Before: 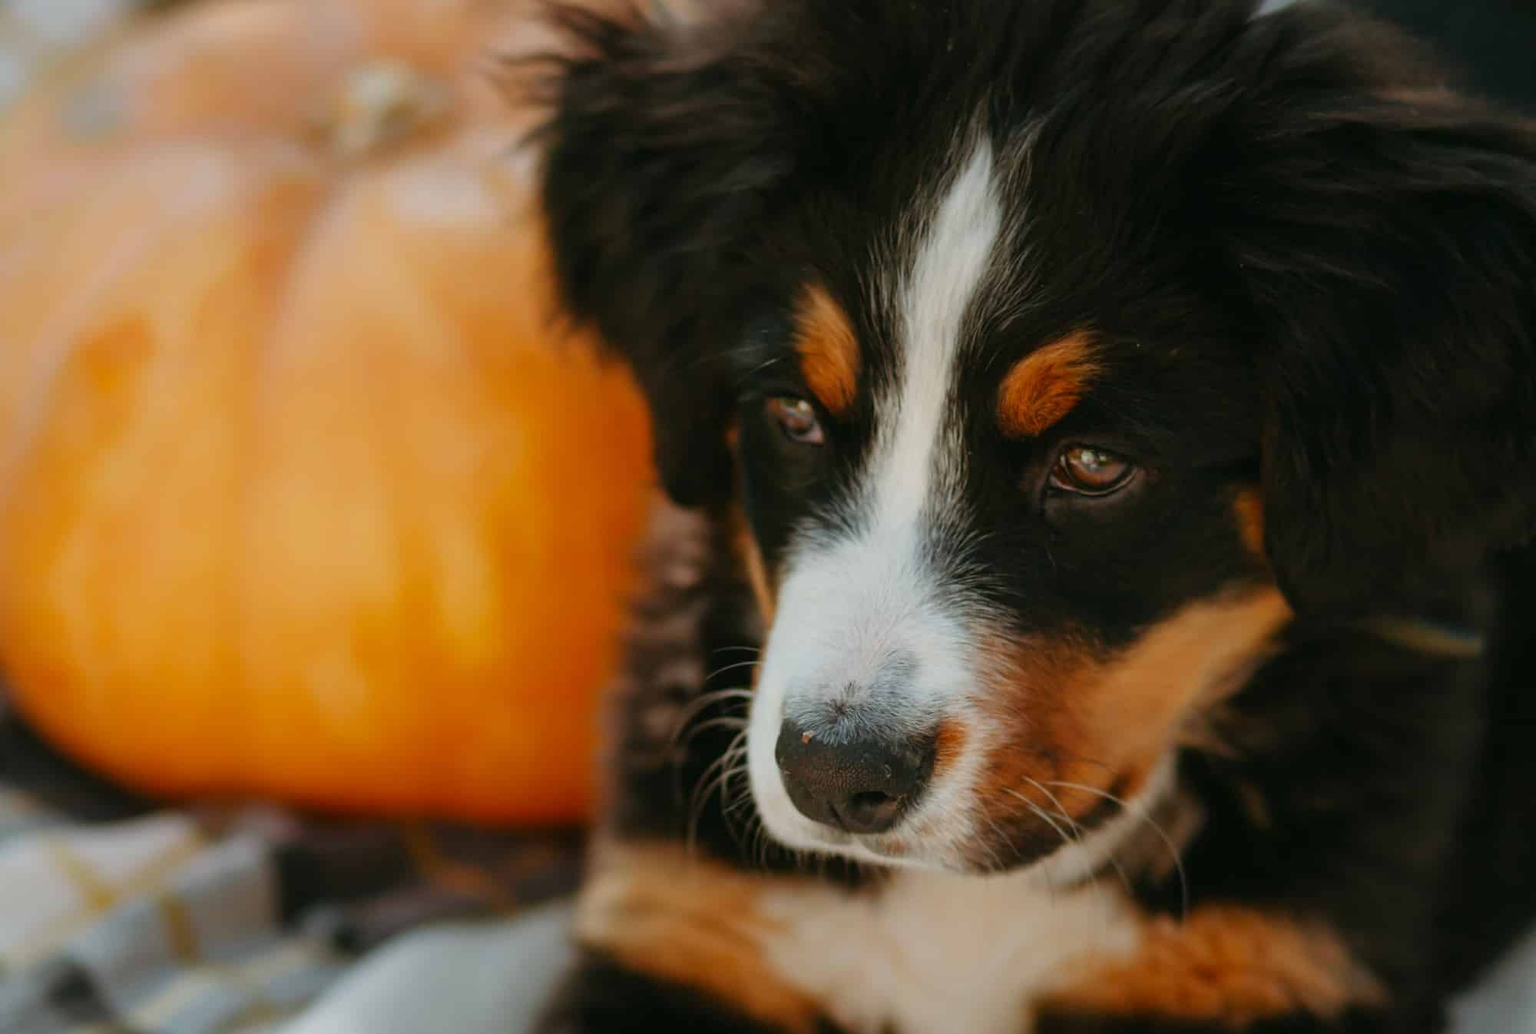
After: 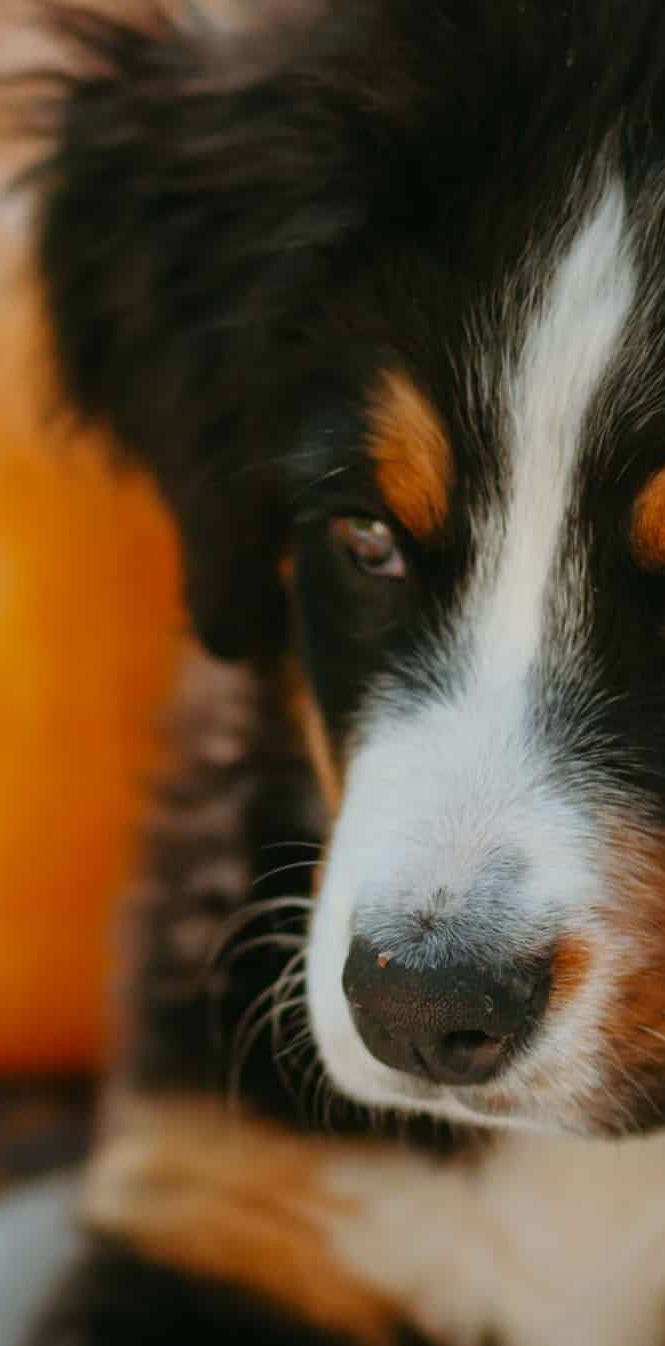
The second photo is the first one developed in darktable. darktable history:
white balance: red 0.988, blue 1.017
crop: left 33.36%, right 33.36%
